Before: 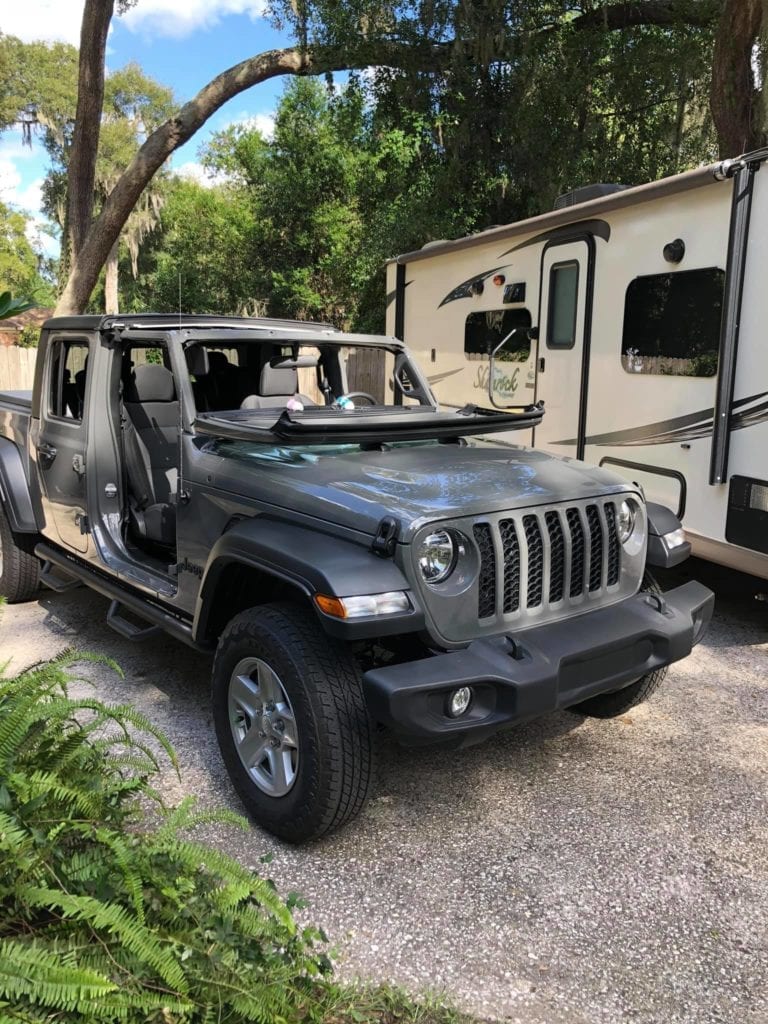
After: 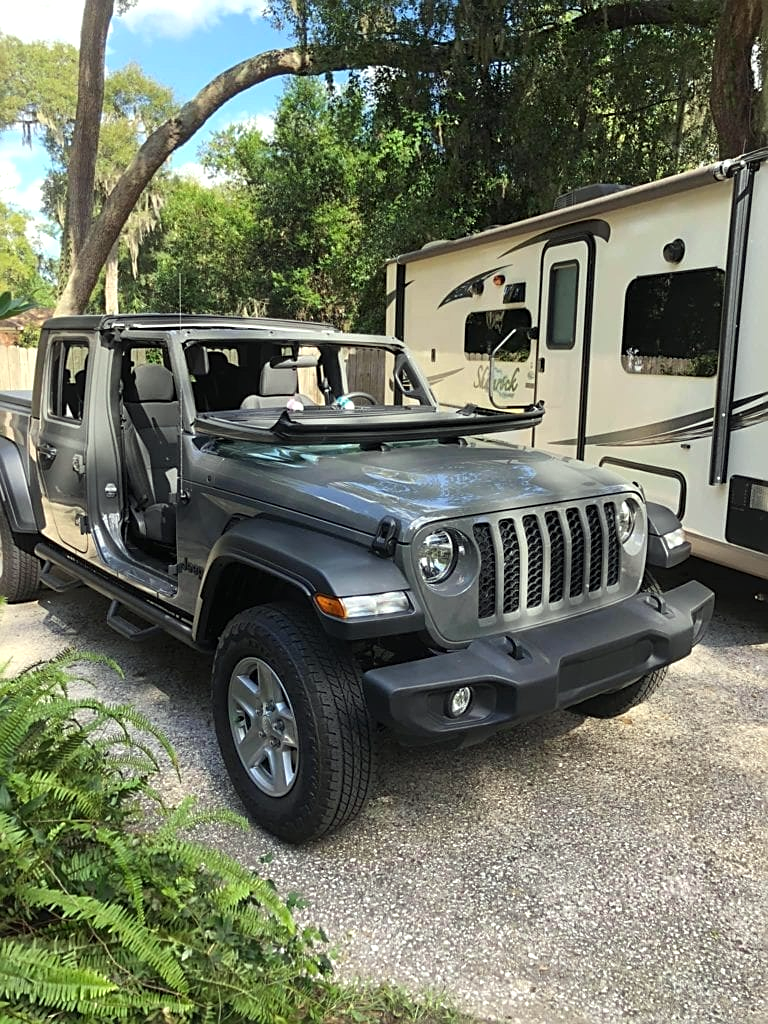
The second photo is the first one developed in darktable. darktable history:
sharpen: on, module defaults
color correction: highlights a* -4.73, highlights b* 5.06, saturation 0.97
exposure: black level correction 0, exposure 0.2 EV, compensate exposure bias true, compensate highlight preservation false
bloom: size 13.65%, threshold 98.39%, strength 4.82%
